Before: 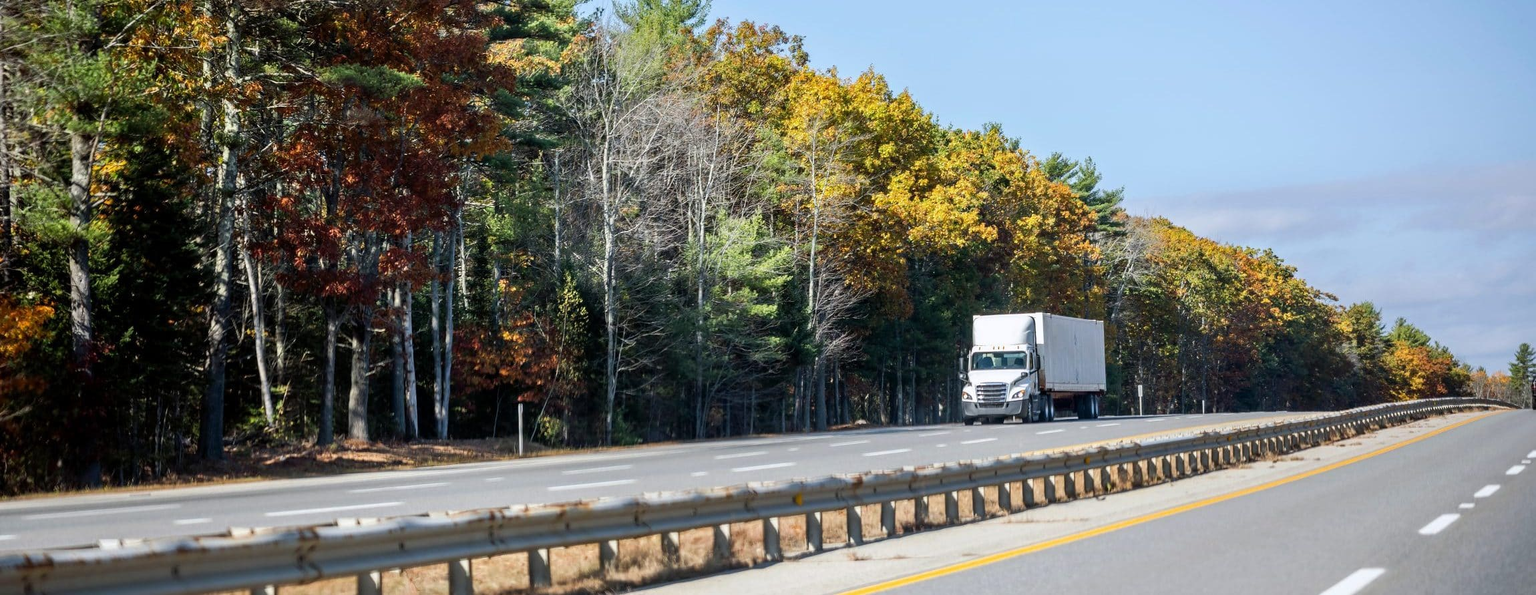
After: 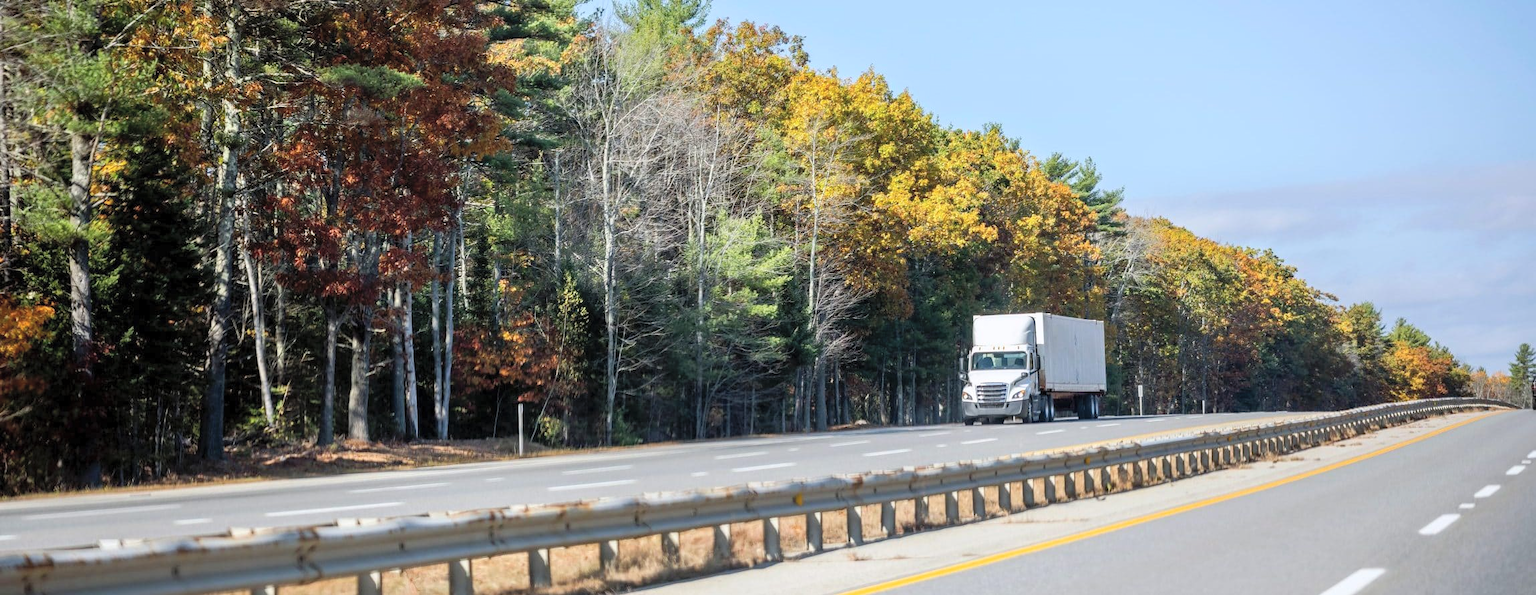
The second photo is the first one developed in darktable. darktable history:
contrast brightness saturation: brightness 0.152
